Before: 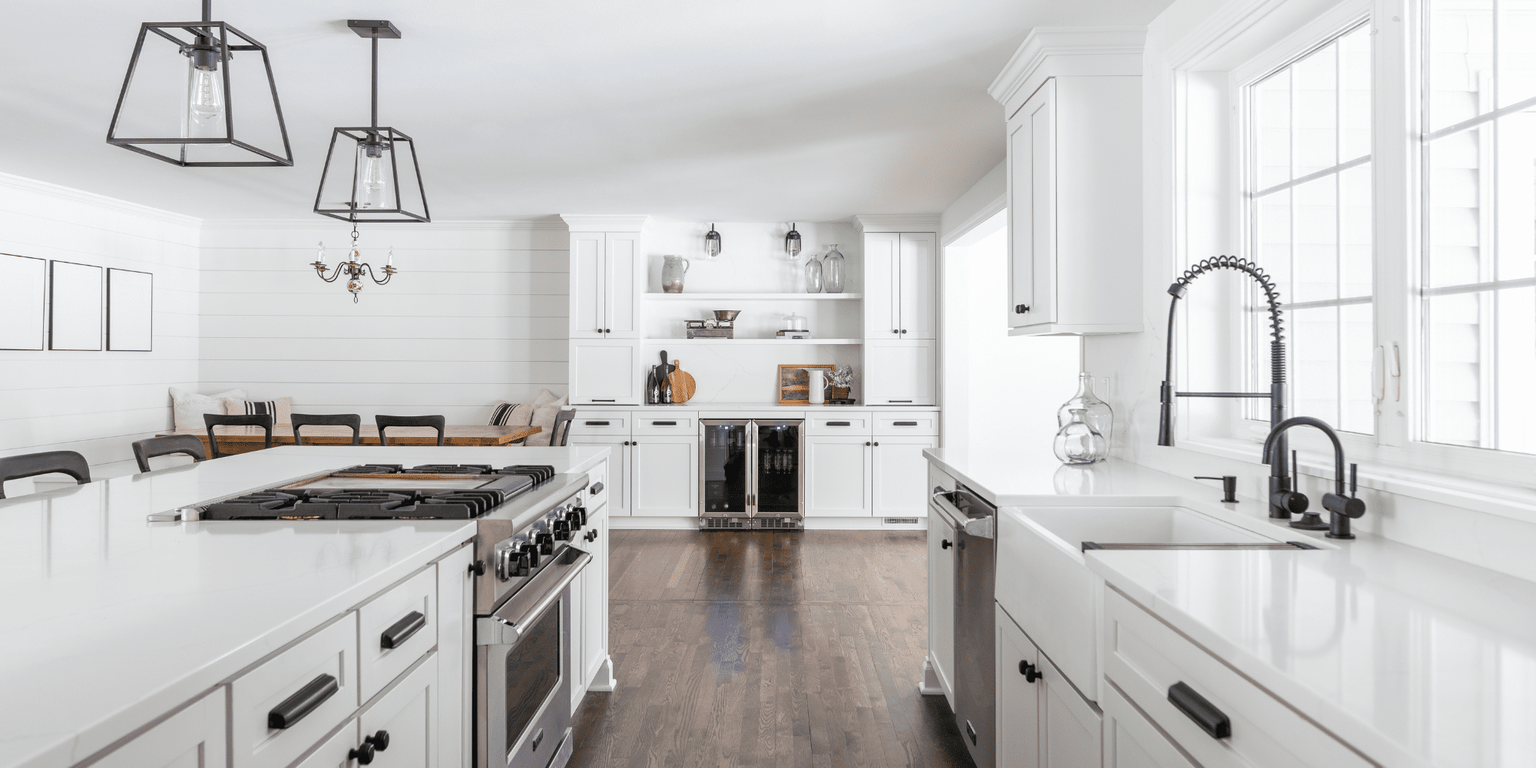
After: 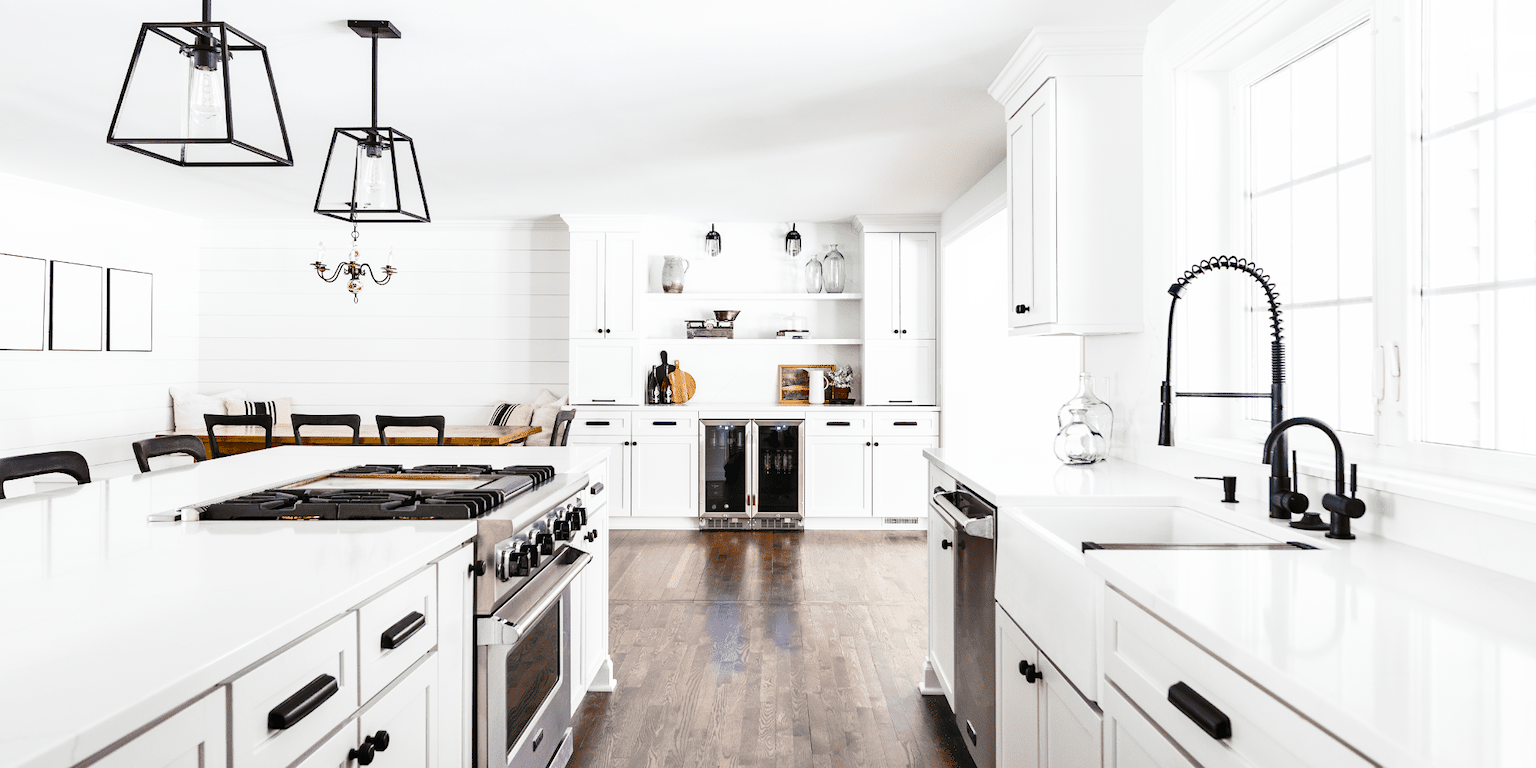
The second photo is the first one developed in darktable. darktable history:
base curve: curves: ch0 [(0, 0) (0.028, 0.03) (0.105, 0.232) (0.387, 0.748) (0.754, 0.968) (1, 1)], preserve colors none
shadows and highlights: shadows 58.17, soften with gaussian
